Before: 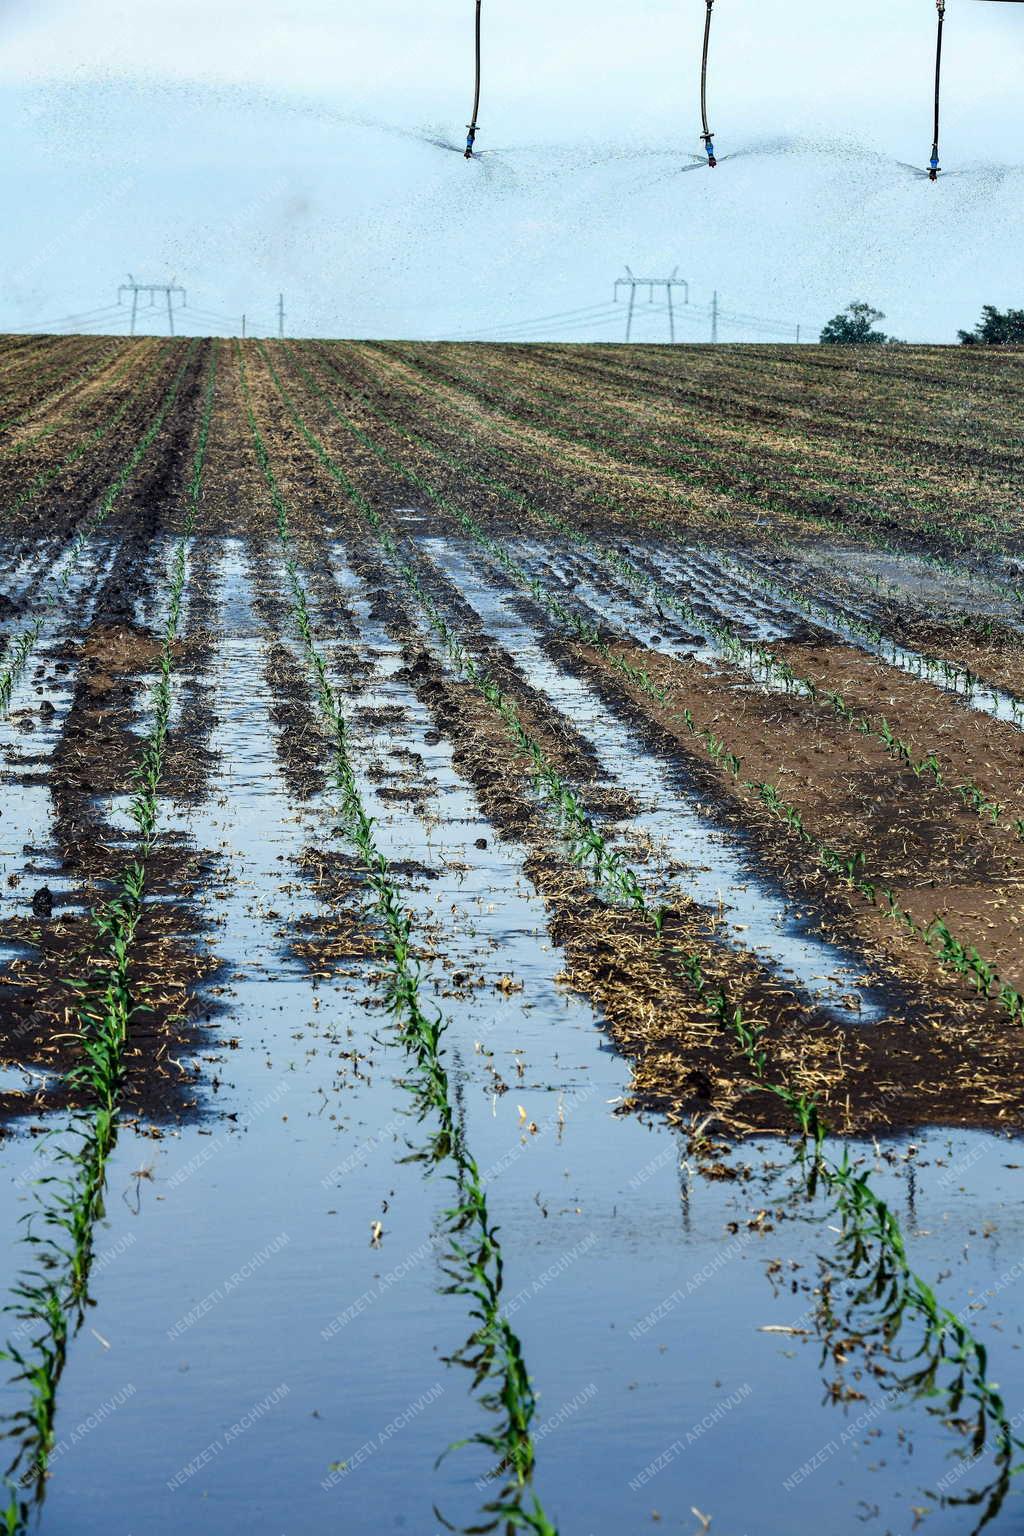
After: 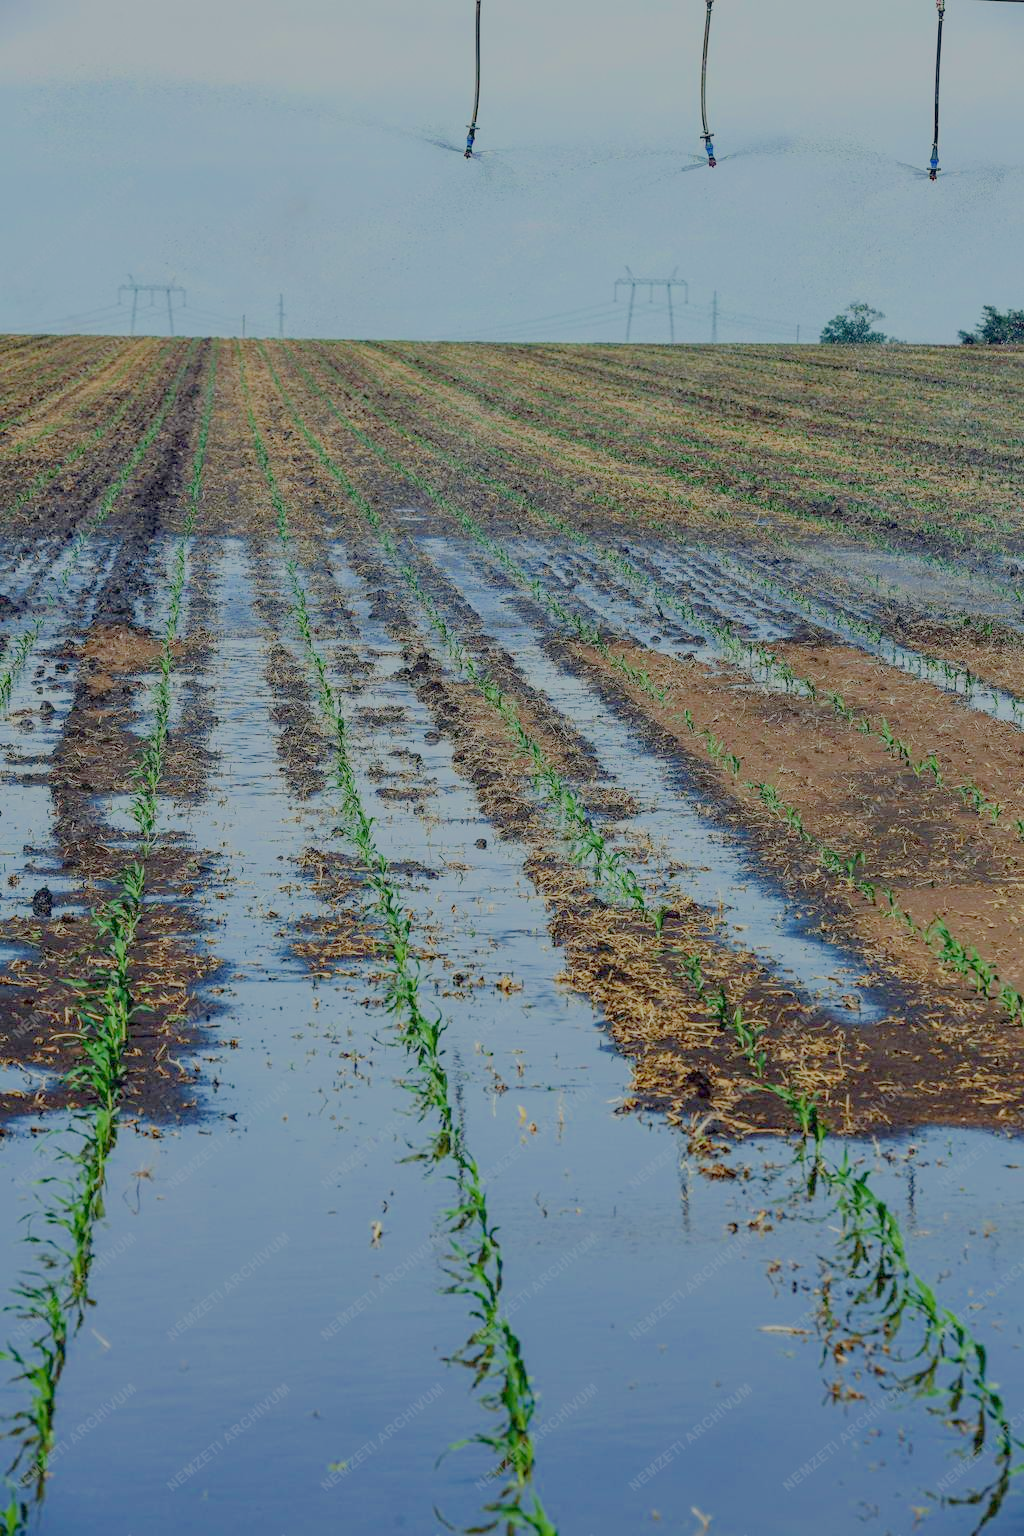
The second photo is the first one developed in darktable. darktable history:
exposure: exposure 0.4 EV, compensate highlight preservation false
filmic rgb: black relative exposure -14 EV, white relative exposure 8 EV, threshold 3 EV, hardness 3.74, latitude 50%, contrast 0.5, color science v5 (2021), contrast in shadows safe, contrast in highlights safe, enable highlight reconstruction true
